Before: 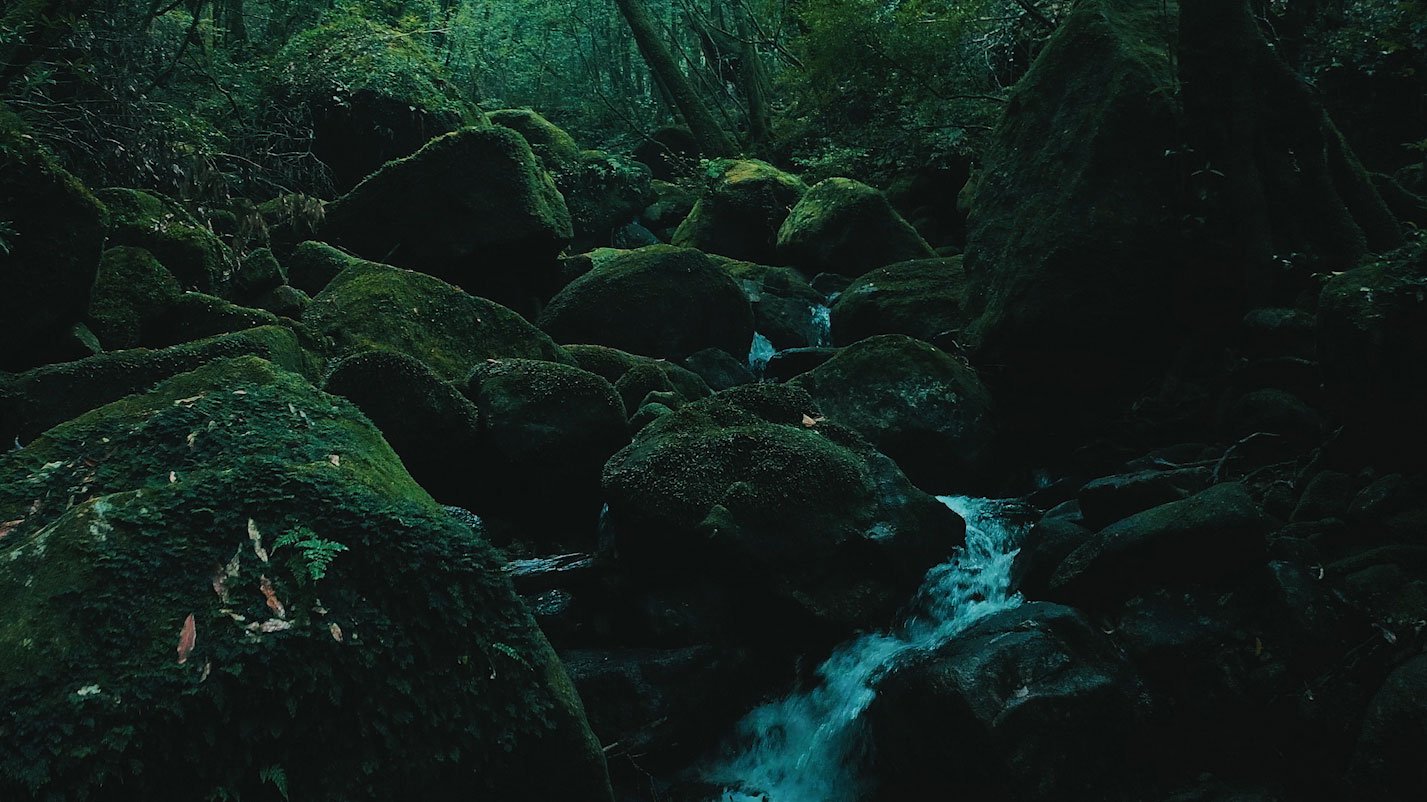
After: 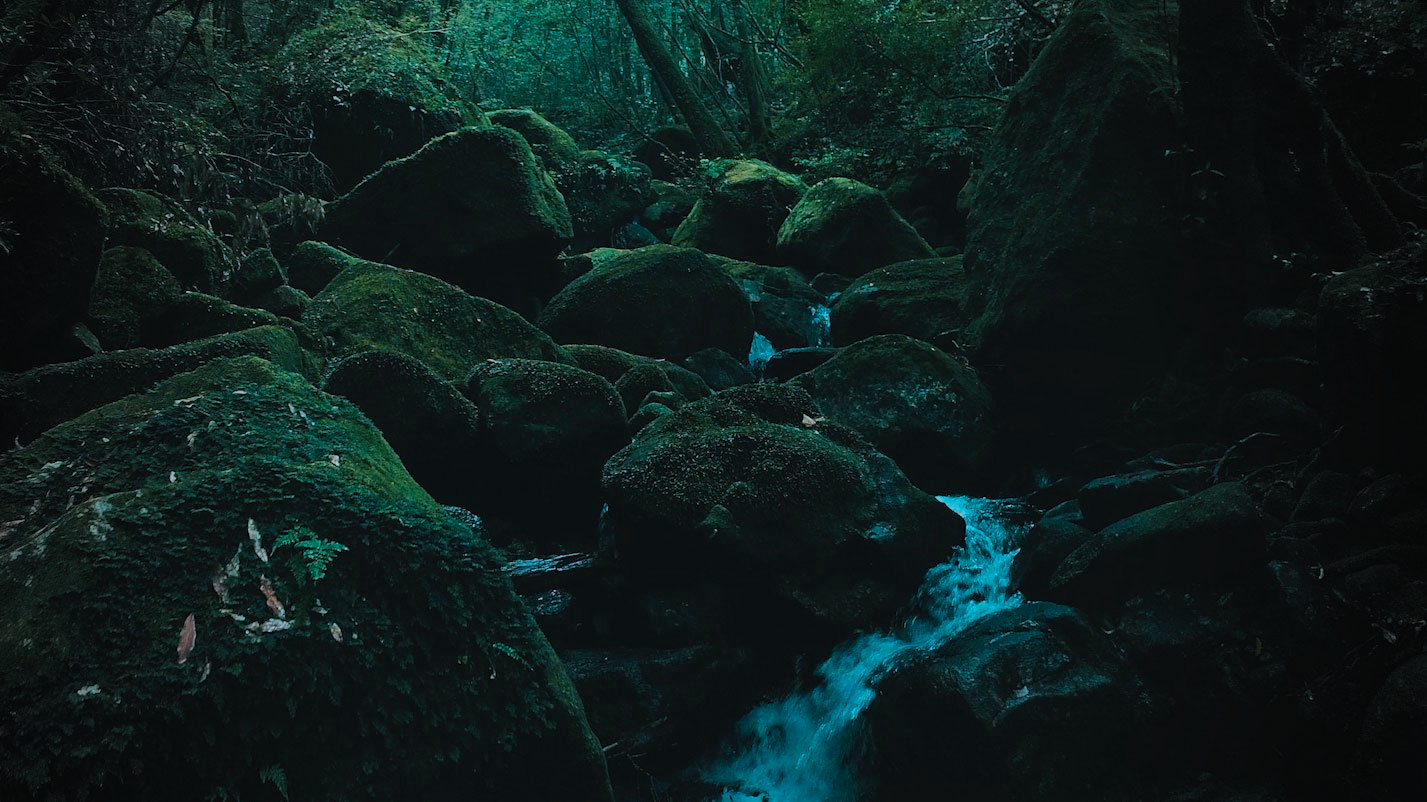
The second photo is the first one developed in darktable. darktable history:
vignetting: fall-off start 64.63%, center (-0.034, 0.148), width/height ratio 0.881
color correction: highlights a* -9.73, highlights b* -21.22
